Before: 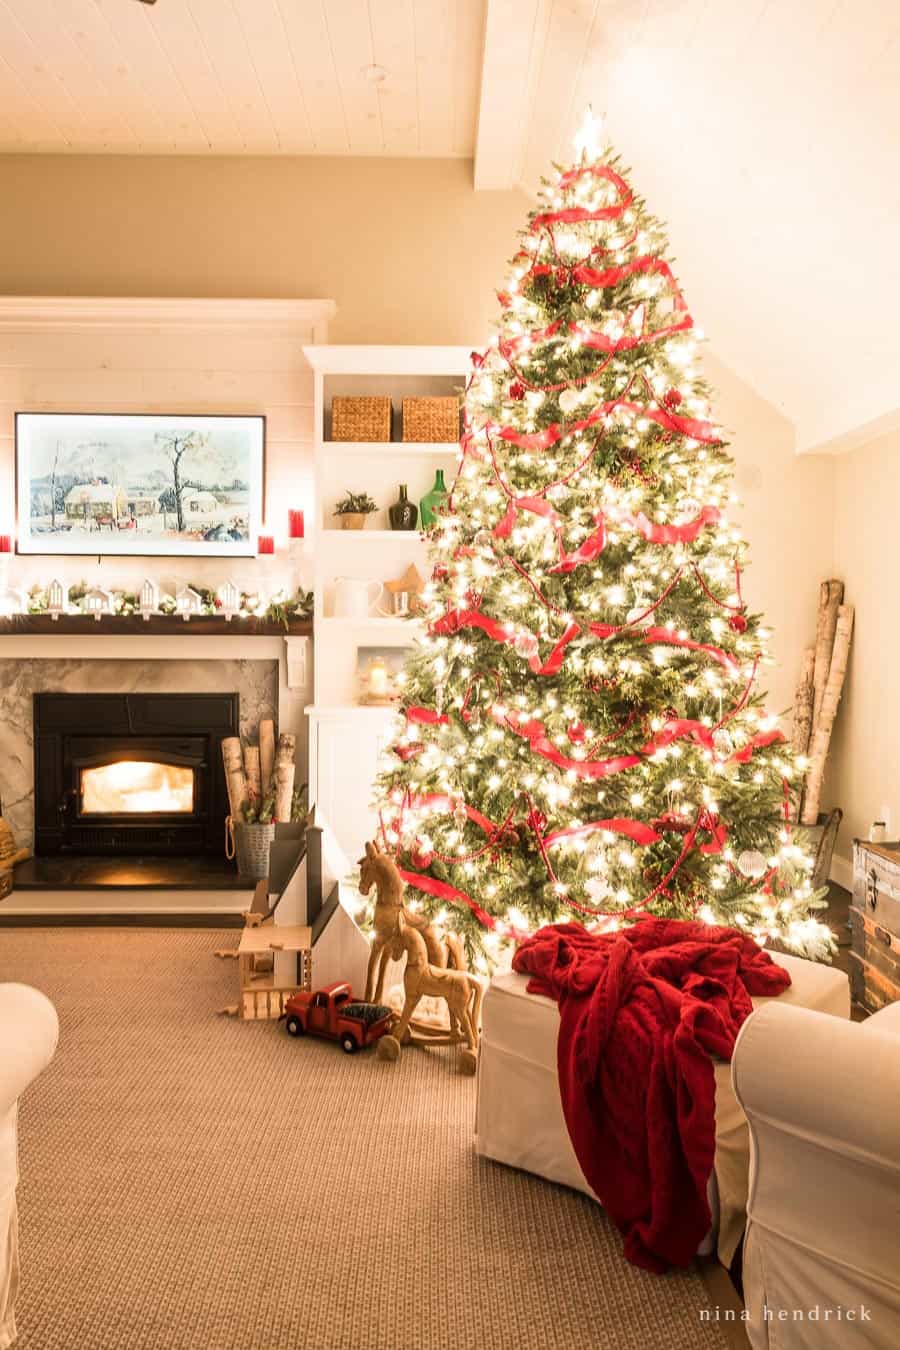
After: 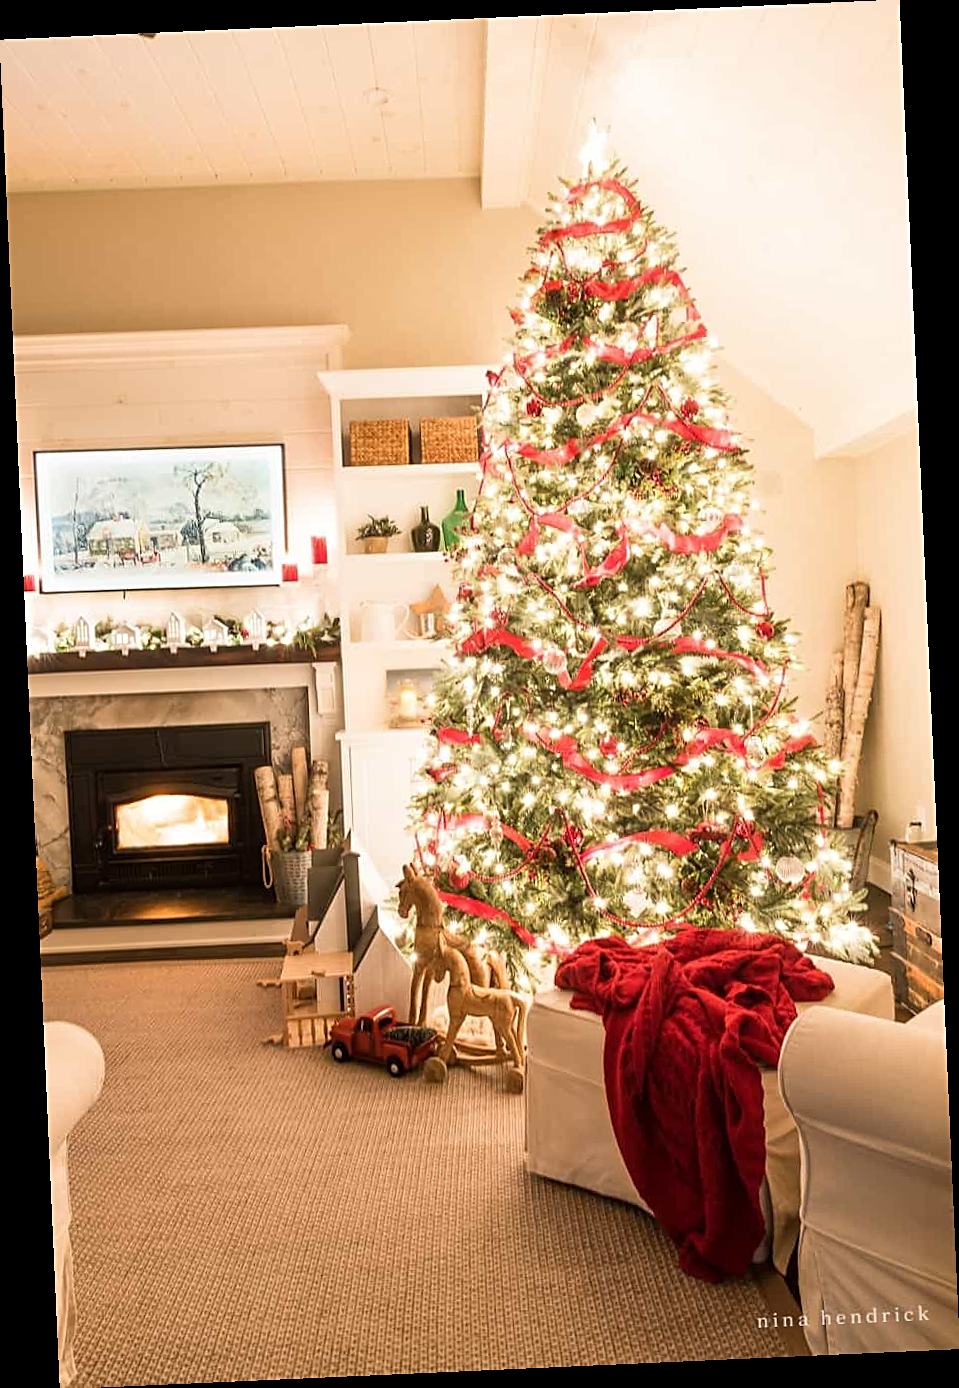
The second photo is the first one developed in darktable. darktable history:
rotate and perspective: rotation -2.56°, automatic cropping off
sharpen: on, module defaults
